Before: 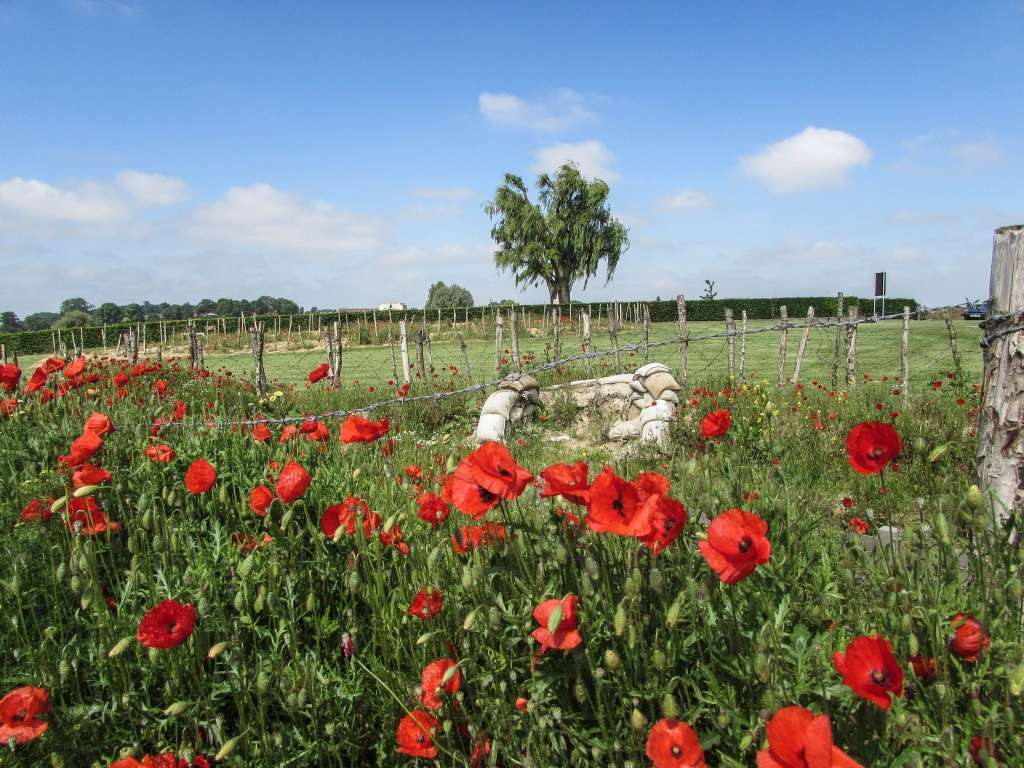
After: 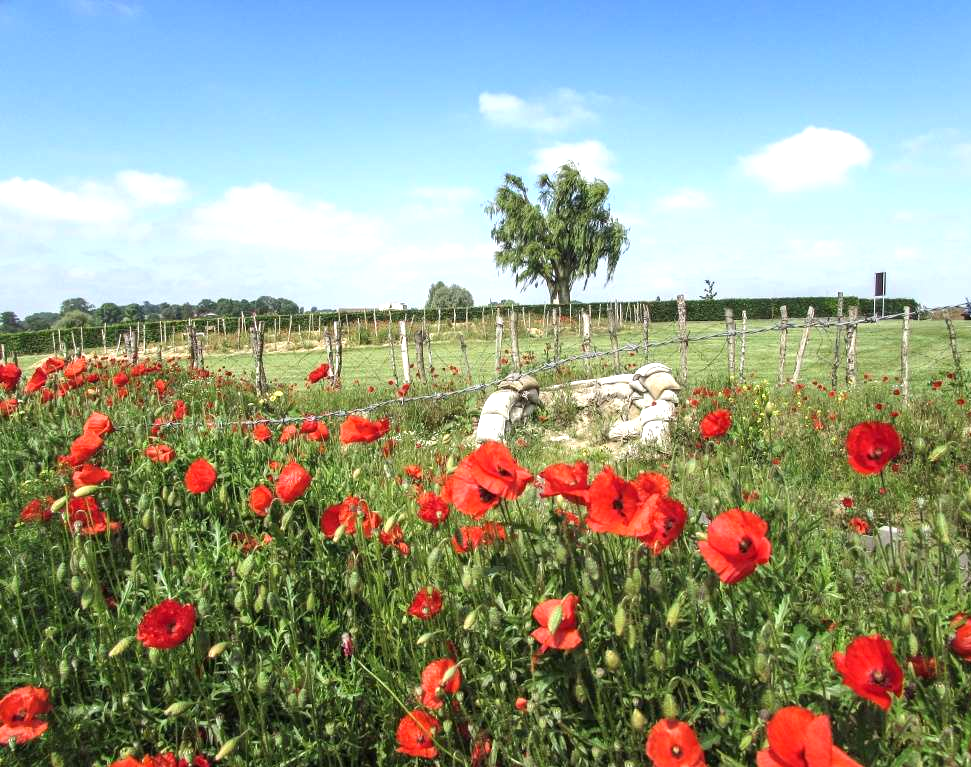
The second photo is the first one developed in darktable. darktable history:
exposure: black level correction 0, exposure 0.698 EV, compensate highlight preservation false
crop and rotate: left 0%, right 5.11%
tone equalizer: edges refinement/feathering 500, mask exposure compensation -1.57 EV, preserve details no
